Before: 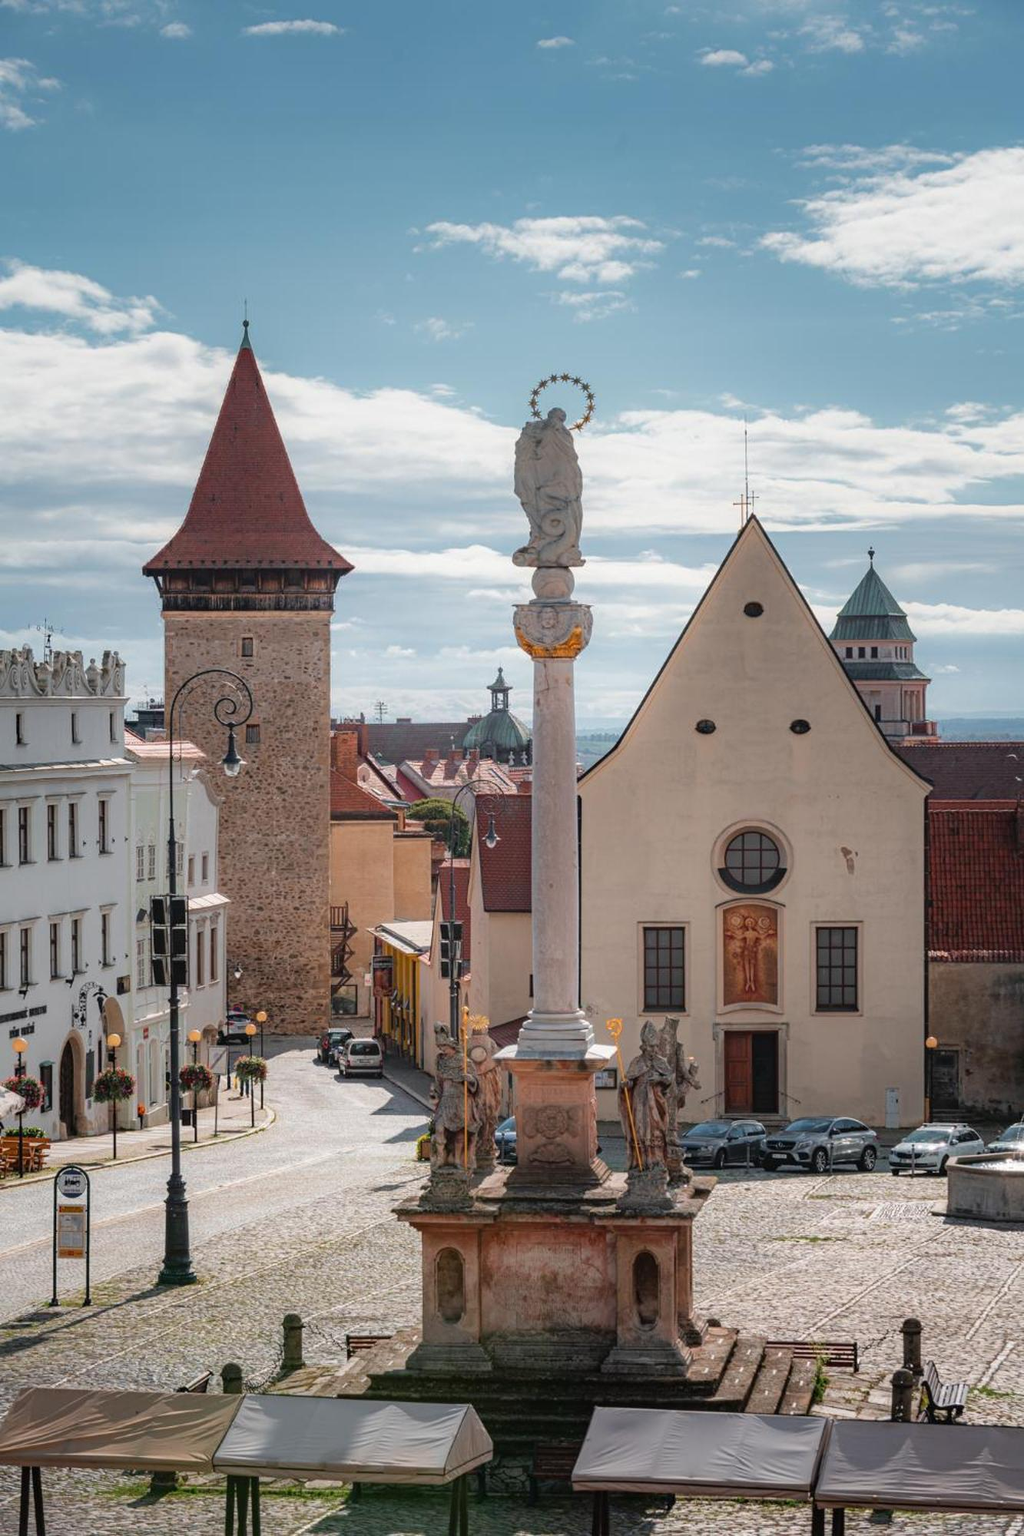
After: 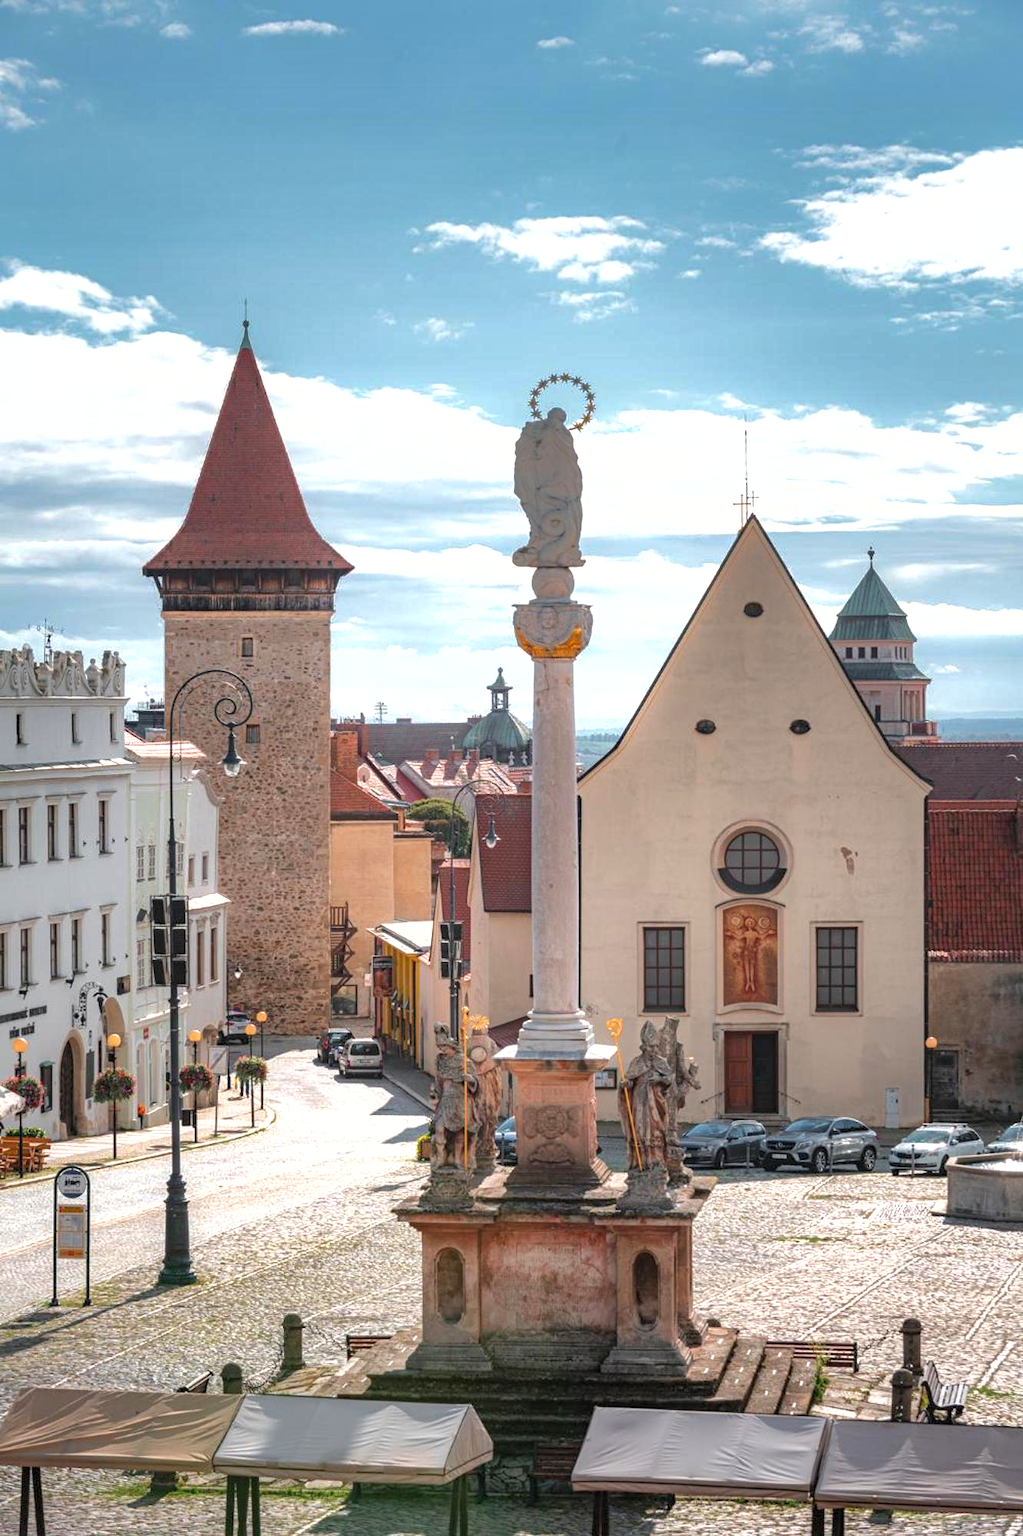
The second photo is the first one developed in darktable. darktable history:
shadows and highlights: on, module defaults
levels: levels [0.026, 0.507, 0.987]
exposure: black level correction 0, exposure 0.697 EV, compensate highlight preservation false
